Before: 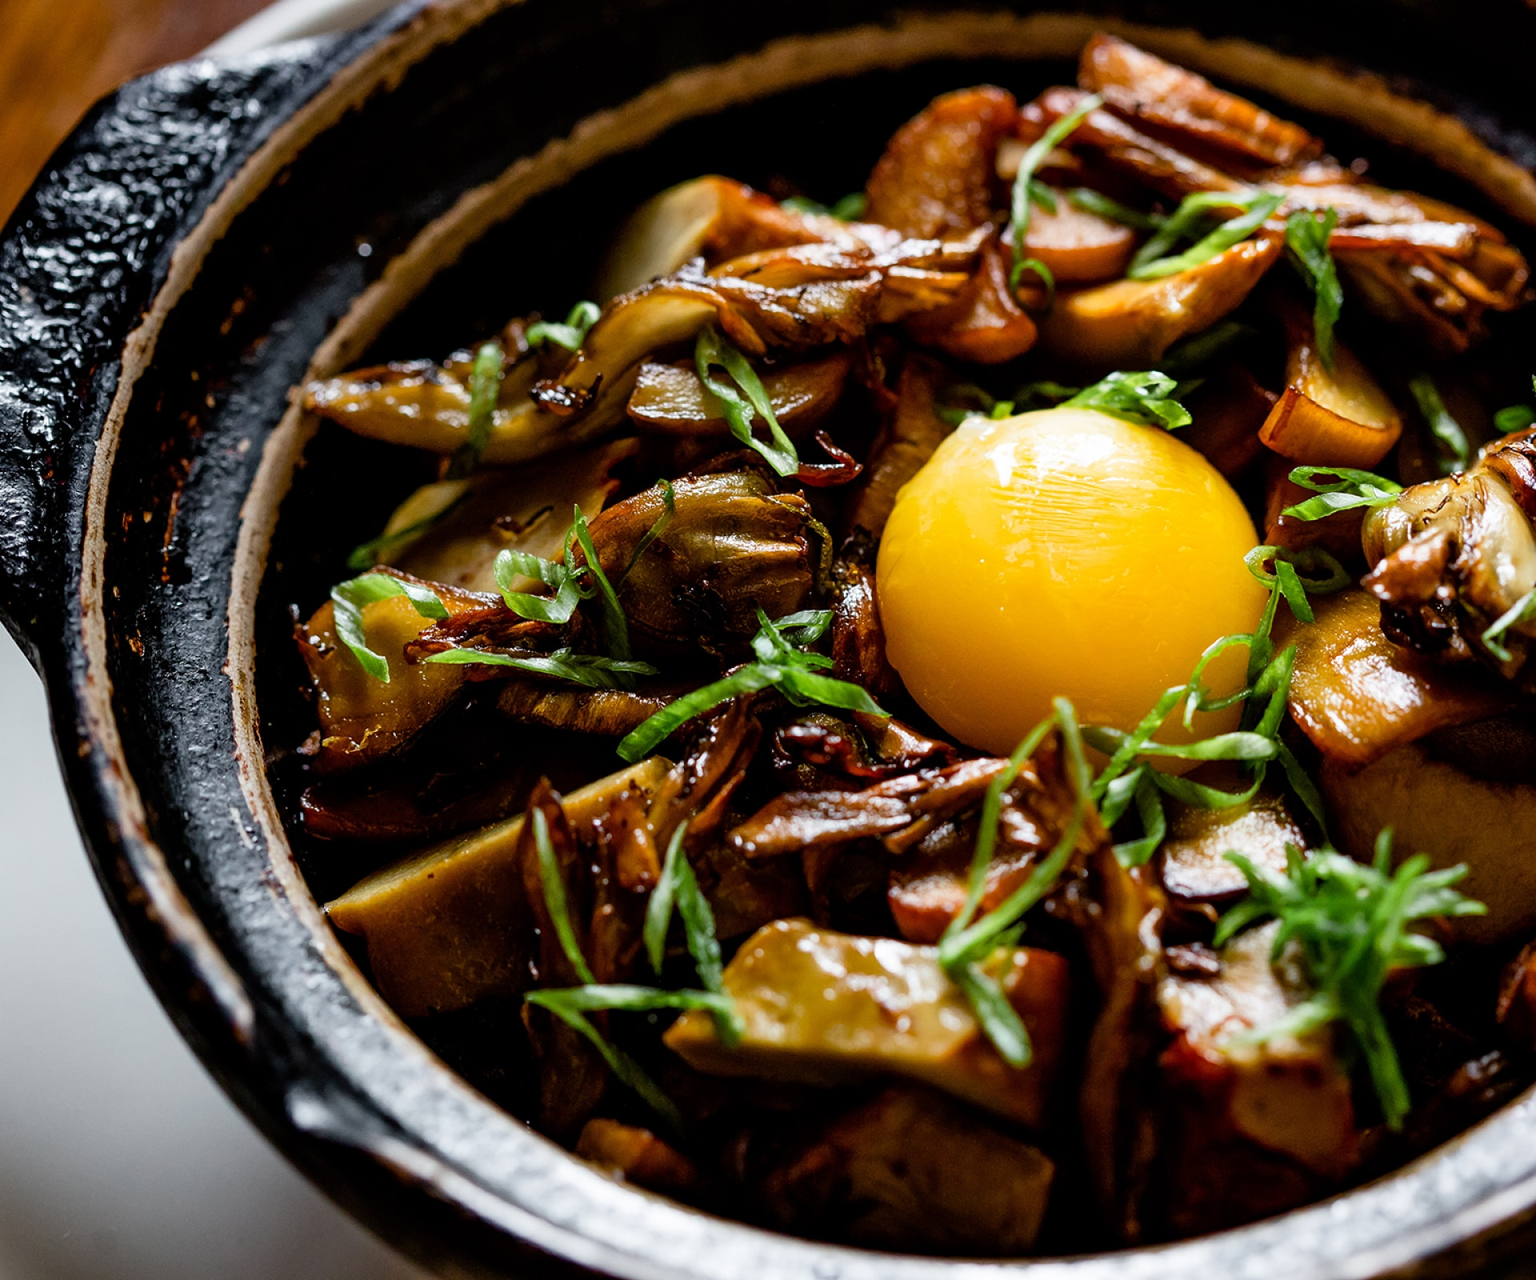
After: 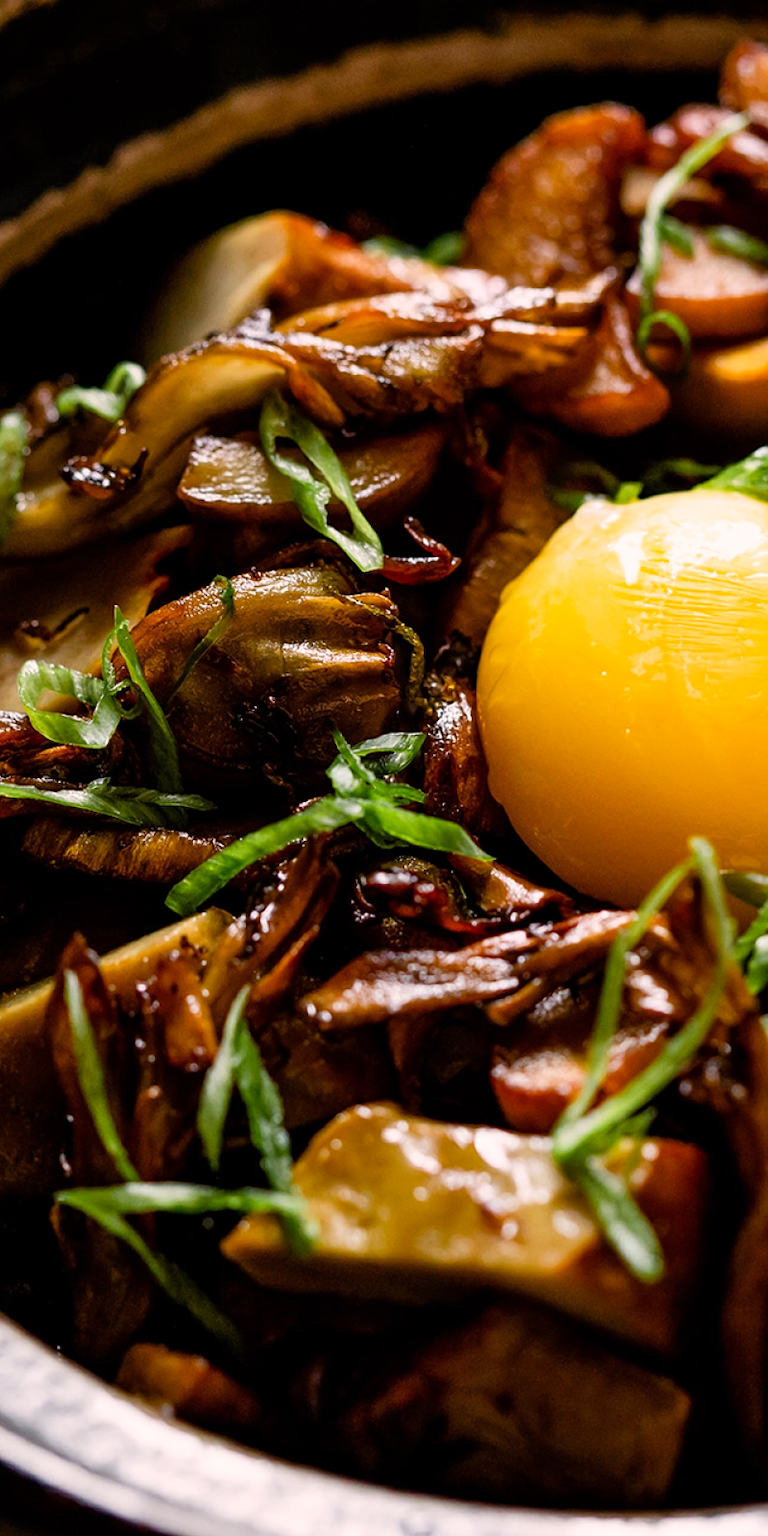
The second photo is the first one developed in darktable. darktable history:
crop: left 31.229%, right 27.105%
color correction: highlights a* 7.34, highlights b* 4.37
